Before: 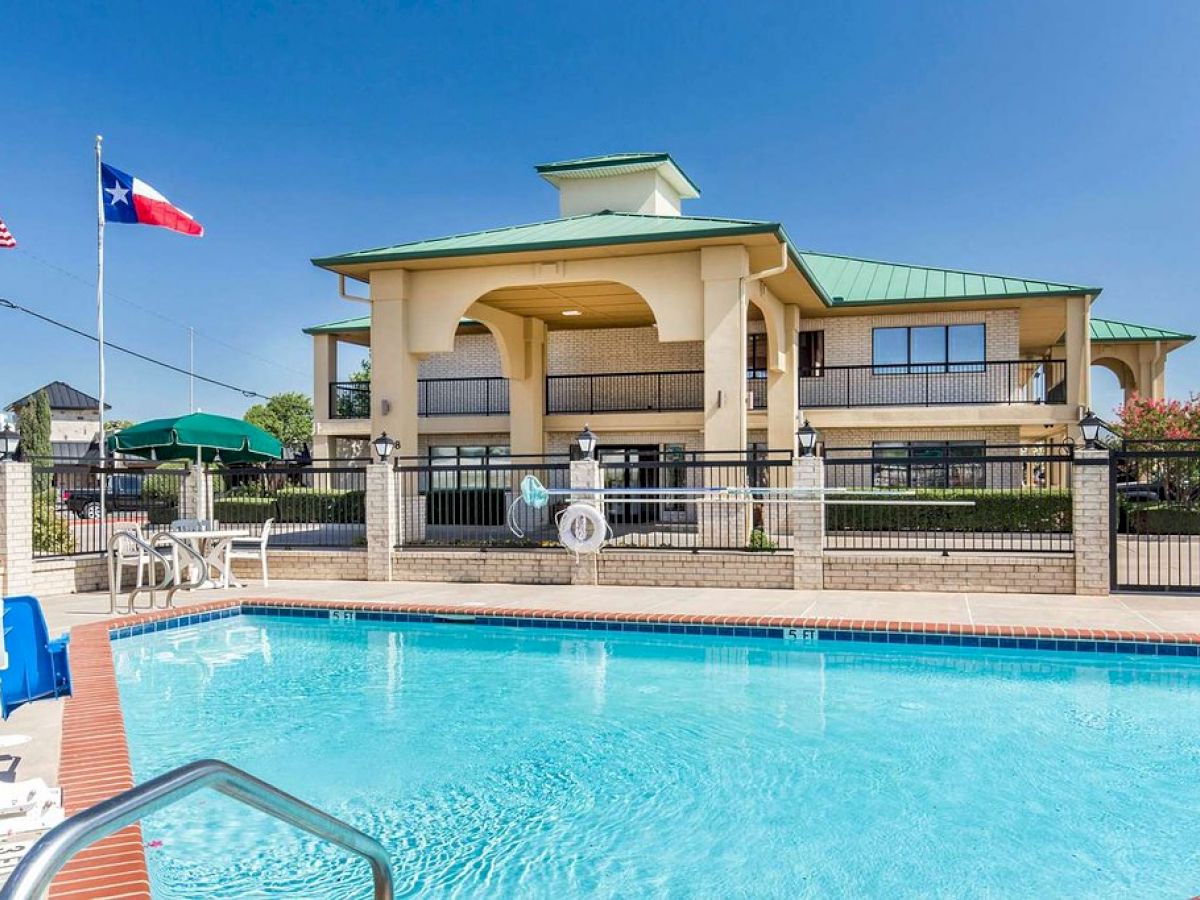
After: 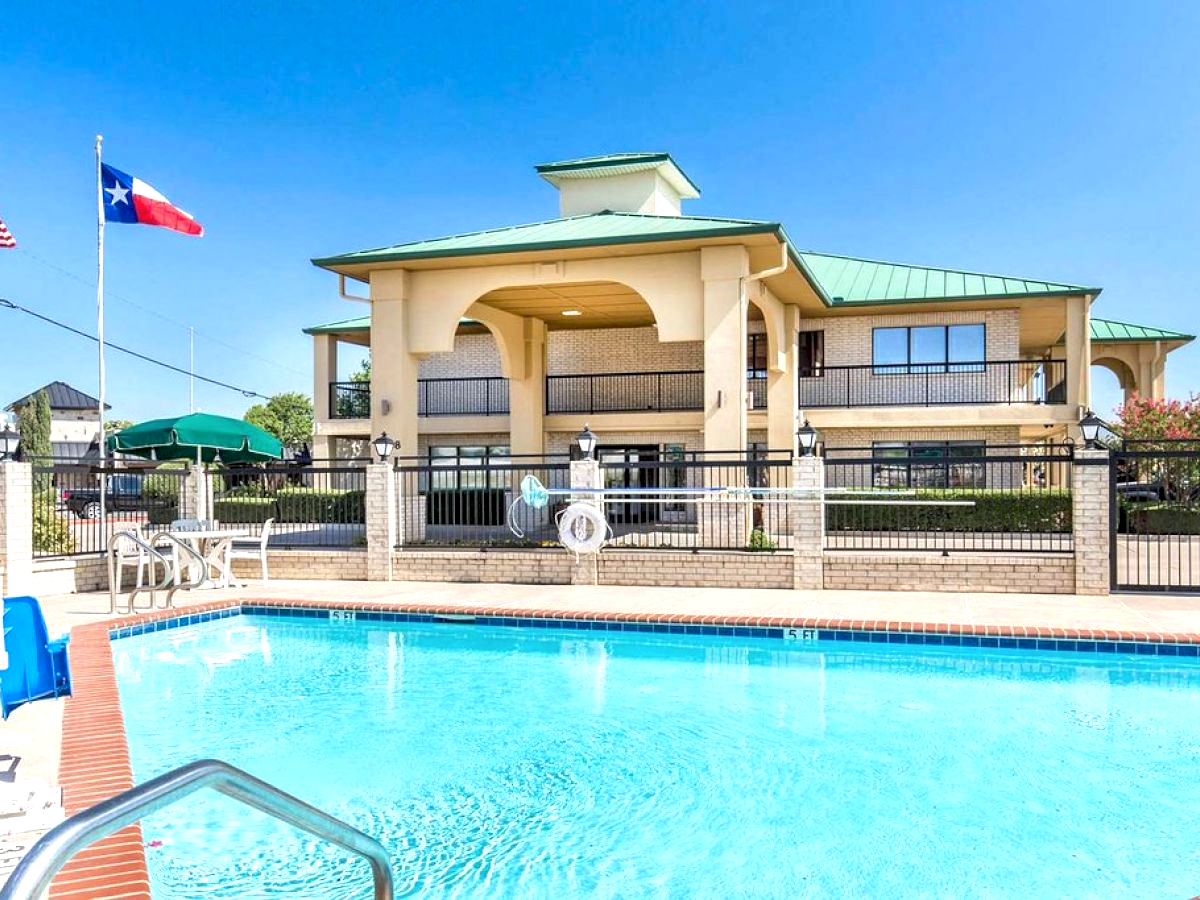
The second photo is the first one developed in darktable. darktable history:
exposure: black level correction 0.001, exposure 0.5 EV, compensate exposure bias true, compensate highlight preservation false
color zones: curves: ch0 [(0.068, 0.464) (0.25, 0.5) (0.48, 0.508) (0.75, 0.536) (0.886, 0.476) (0.967, 0.456)]; ch1 [(0.066, 0.456) (0.25, 0.5) (0.616, 0.508) (0.746, 0.56) (0.934, 0.444)]
